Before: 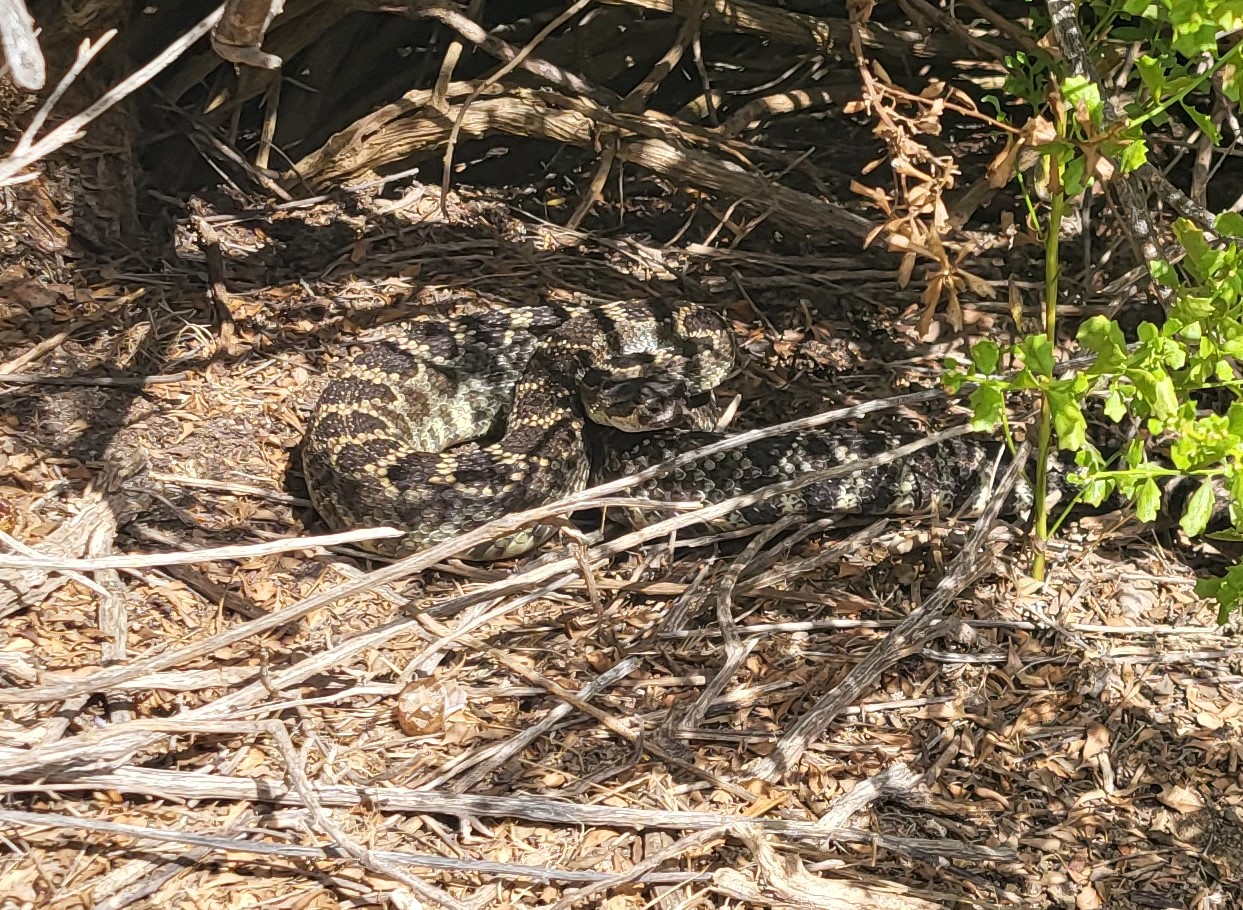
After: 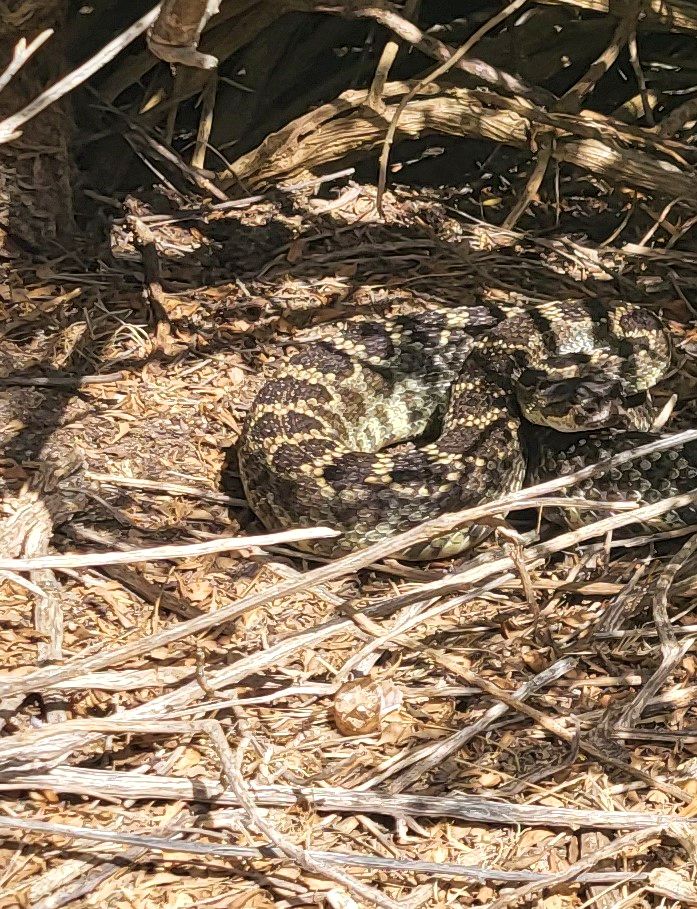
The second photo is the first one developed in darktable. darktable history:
crop: left 5.211%, right 38.655%
velvia: on, module defaults
local contrast: mode bilateral grid, contrast 20, coarseness 51, detail 119%, midtone range 0.2
